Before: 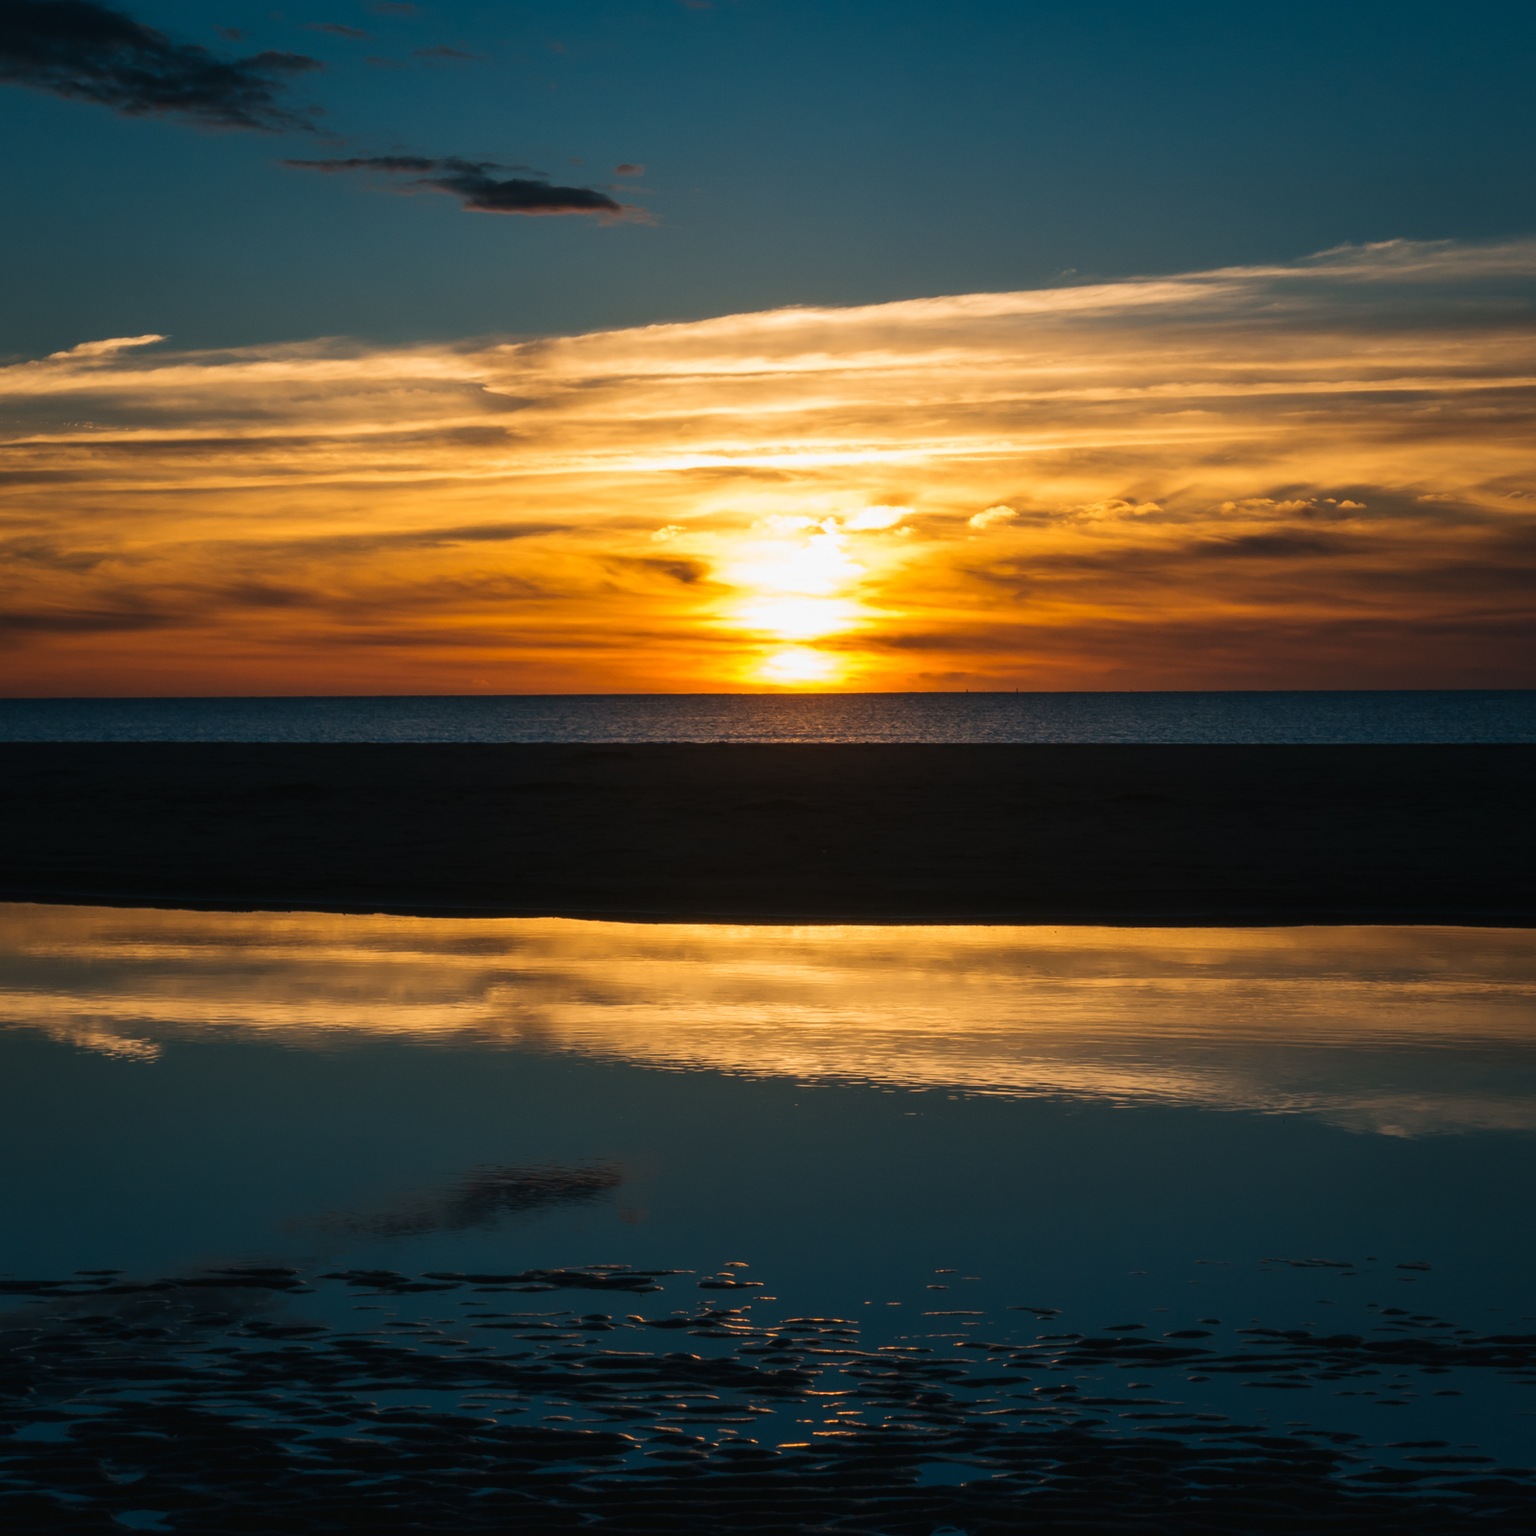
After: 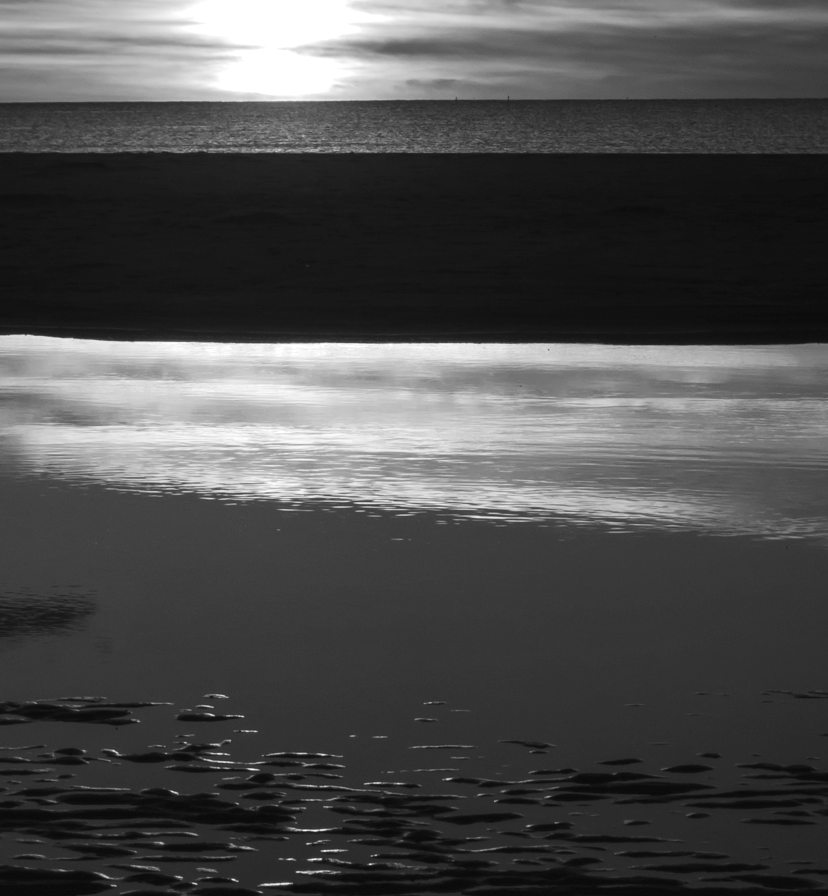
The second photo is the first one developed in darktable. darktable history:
exposure: exposure 0.6 EV, compensate highlight preservation false
monochrome: on, module defaults
color balance rgb: perceptual saturation grading › global saturation 20%, global vibrance 10%
crop: left 34.479%, top 38.822%, right 13.718%, bottom 5.172%
